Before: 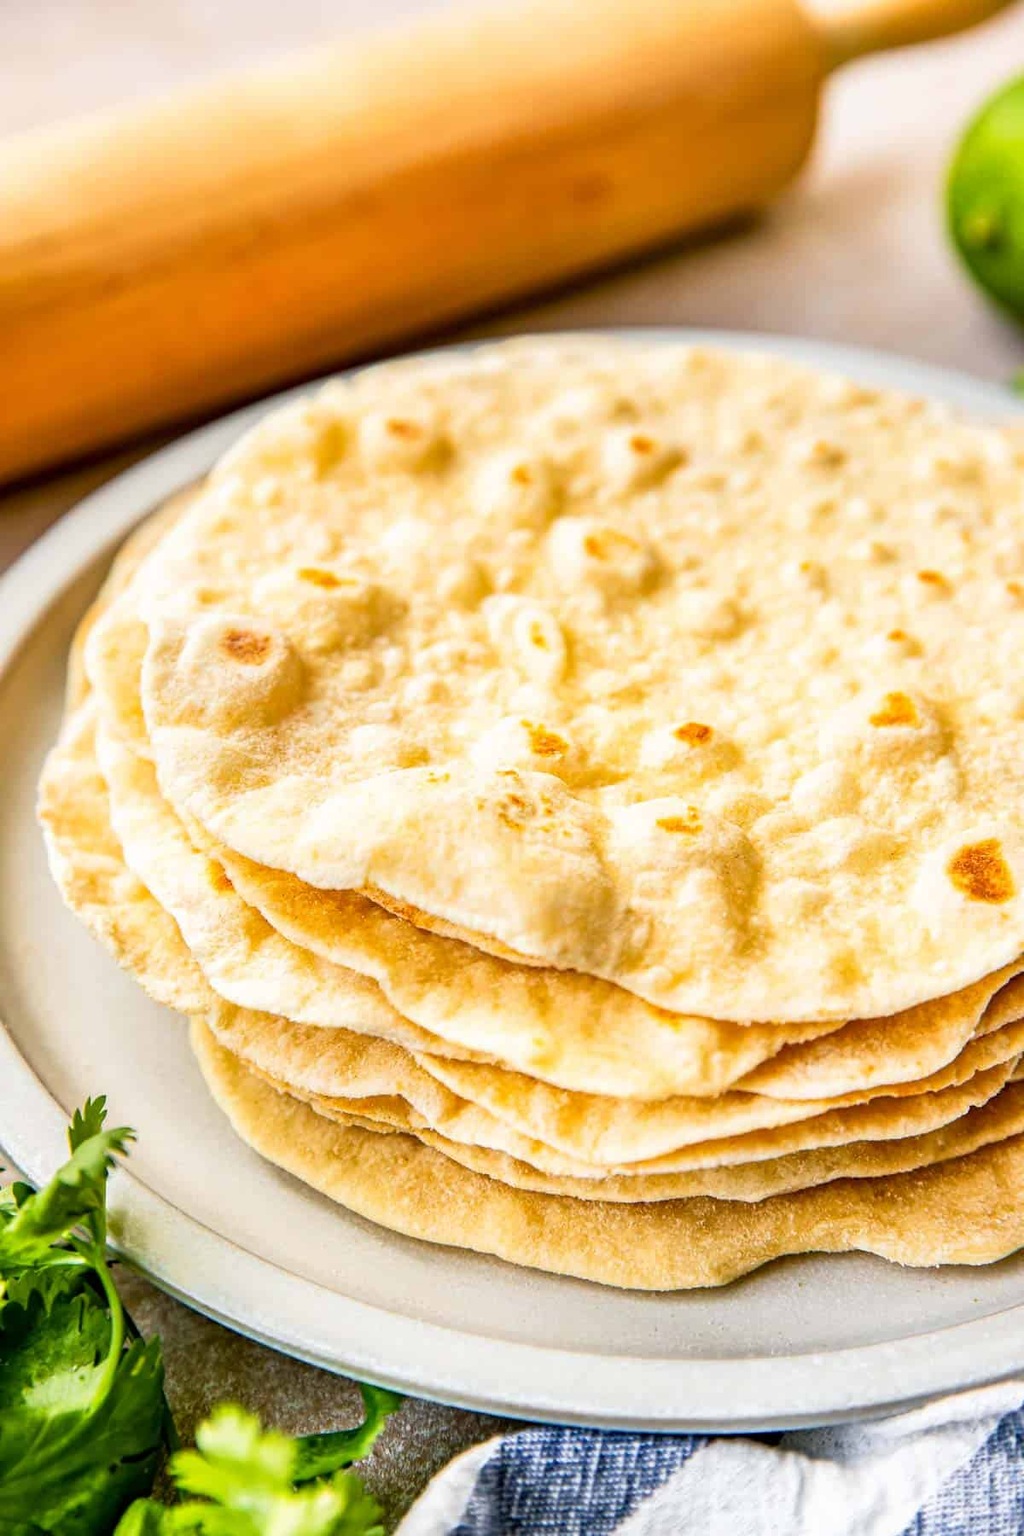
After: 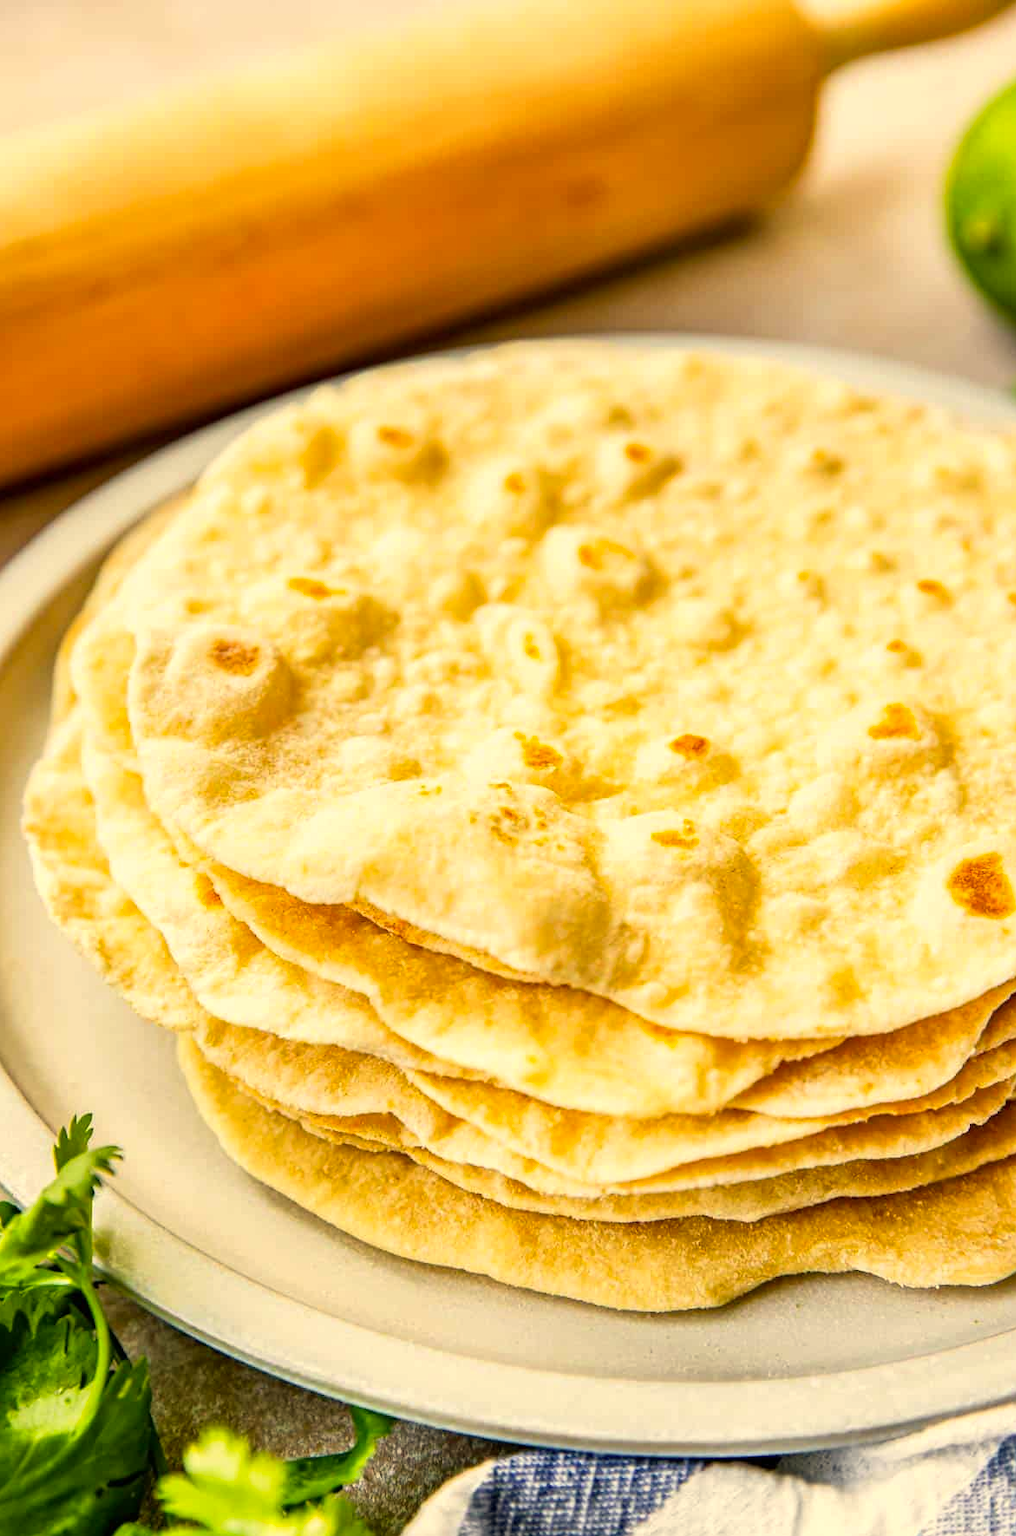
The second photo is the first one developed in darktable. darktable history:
crop and rotate: left 1.565%, right 0.767%, bottom 1.572%
color correction: highlights a* 2.3, highlights b* 23.38
